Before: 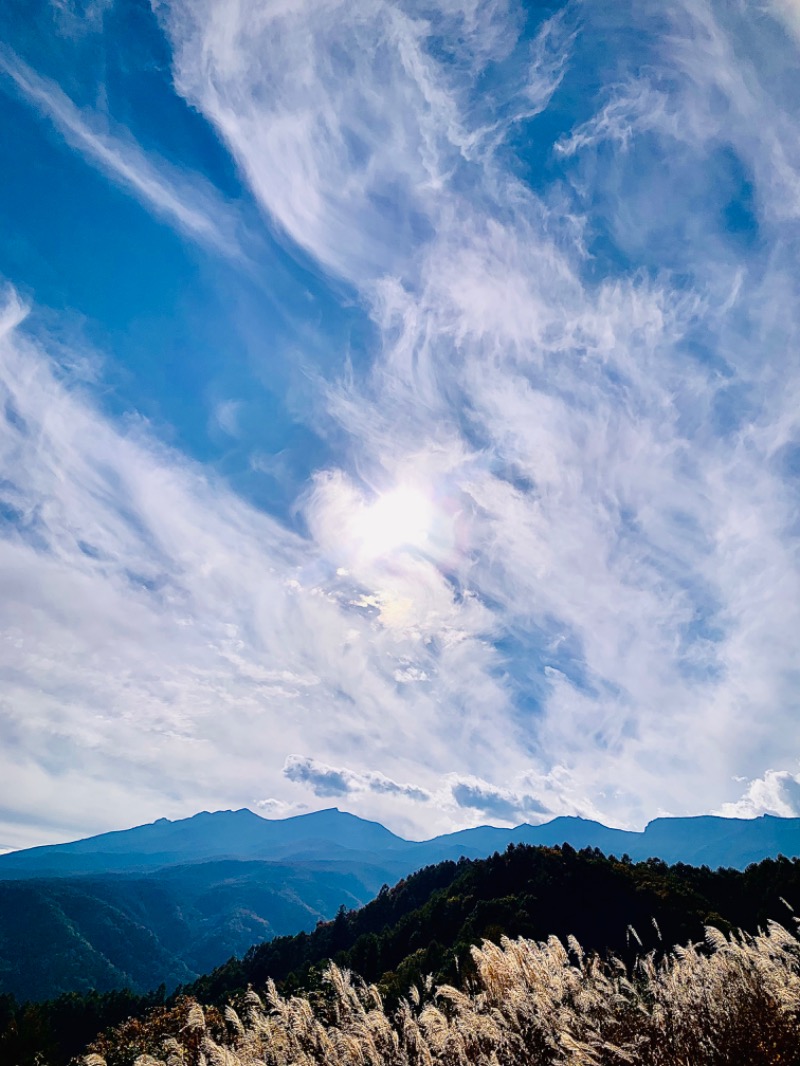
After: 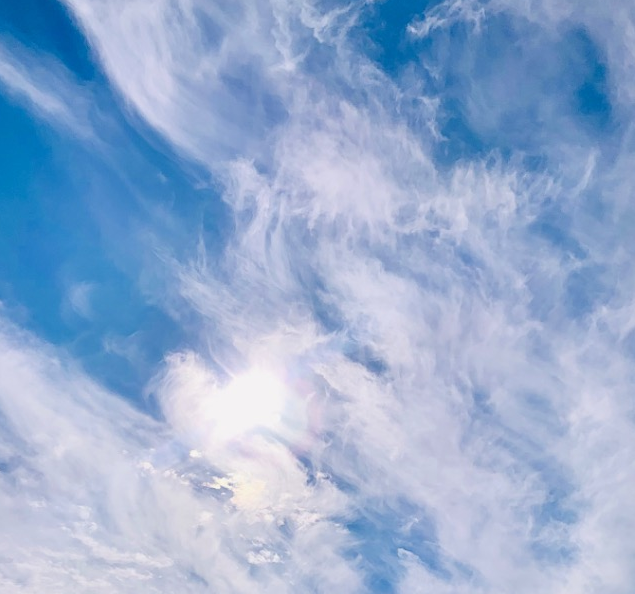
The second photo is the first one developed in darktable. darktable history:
crop: left 18.41%, top 11.099%, right 2.091%, bottom 33.174%
